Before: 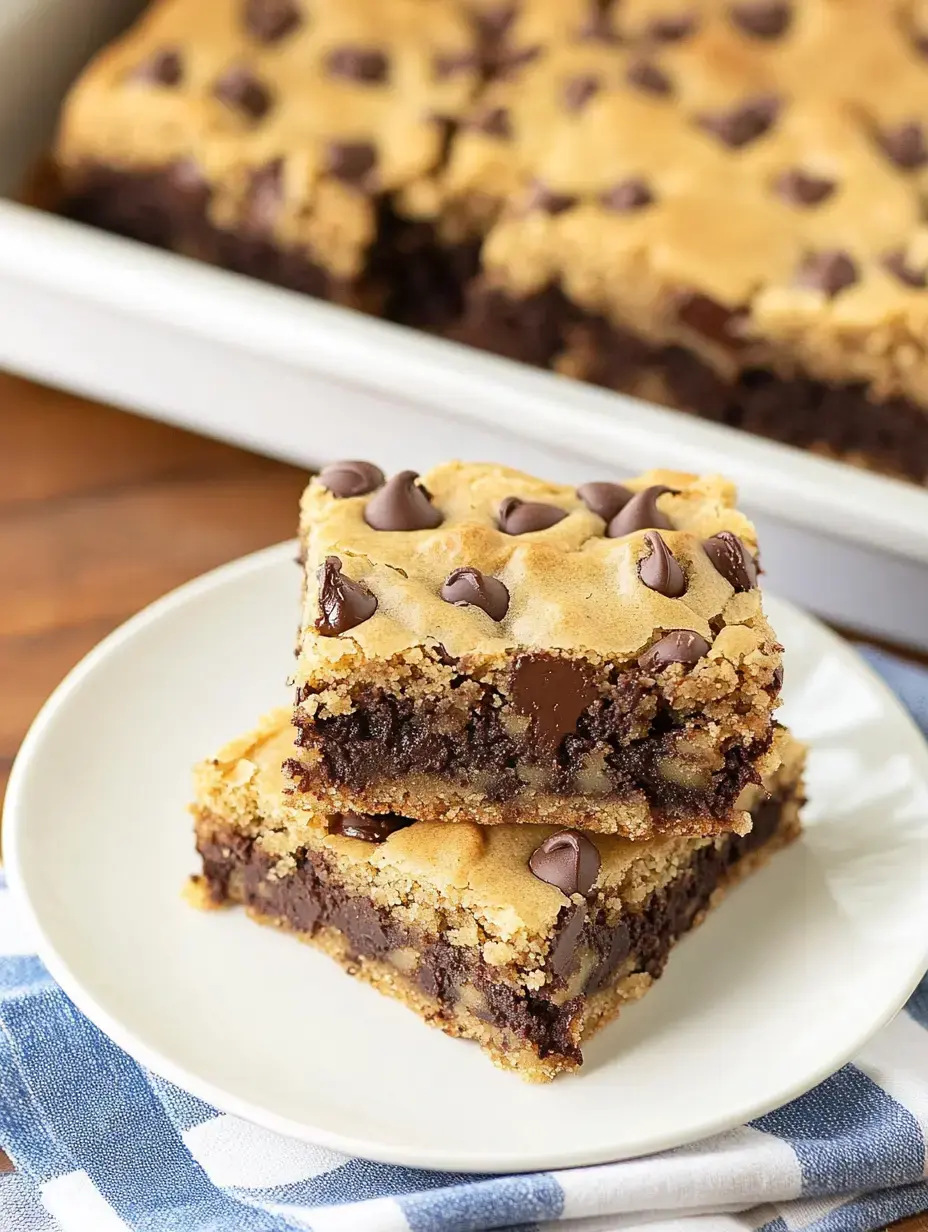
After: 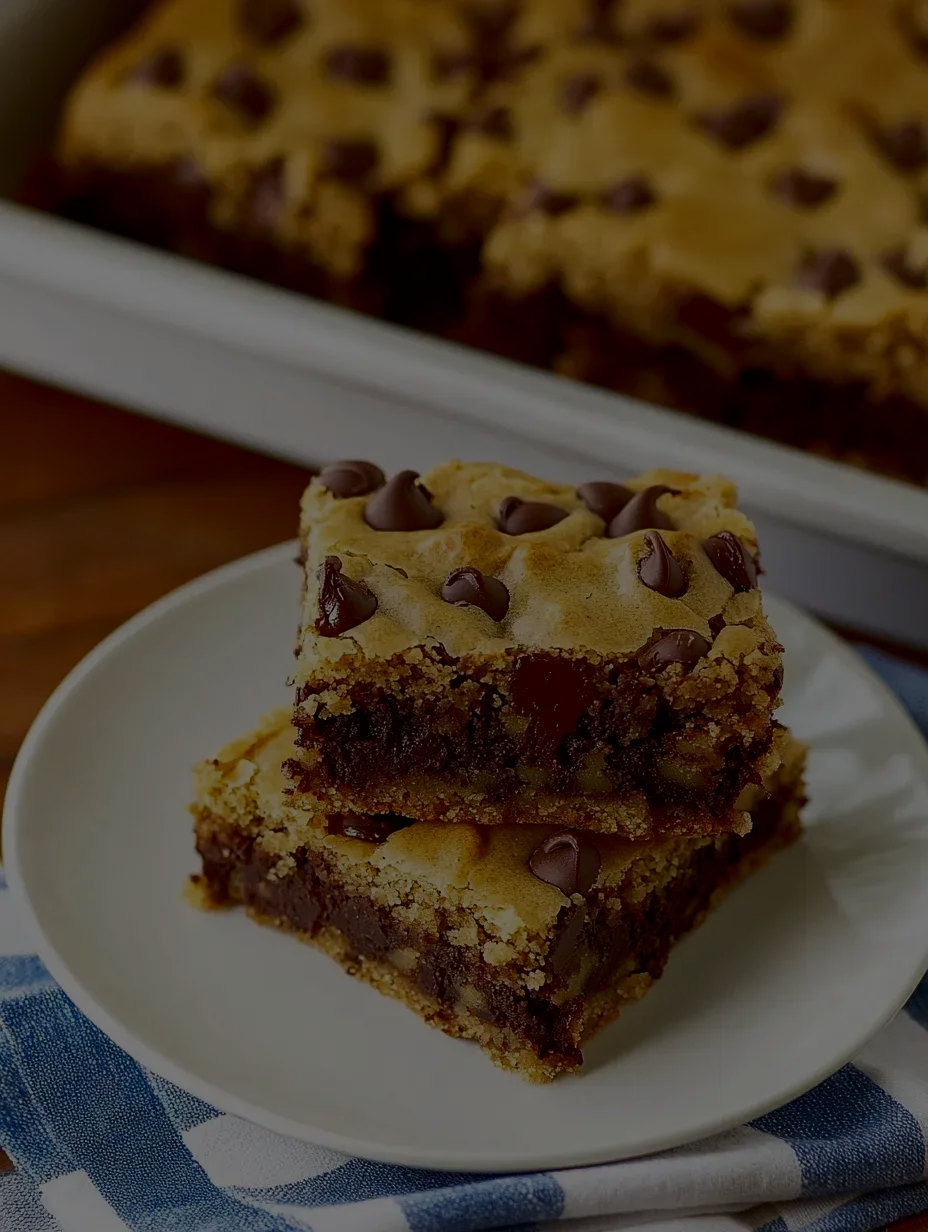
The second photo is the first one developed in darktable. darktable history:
contrast brightness saturation: contrast 0.206, brightness -0.113, saturation 0.207
exposure: exposure -2.09 EV, compensate highlight preservation false
